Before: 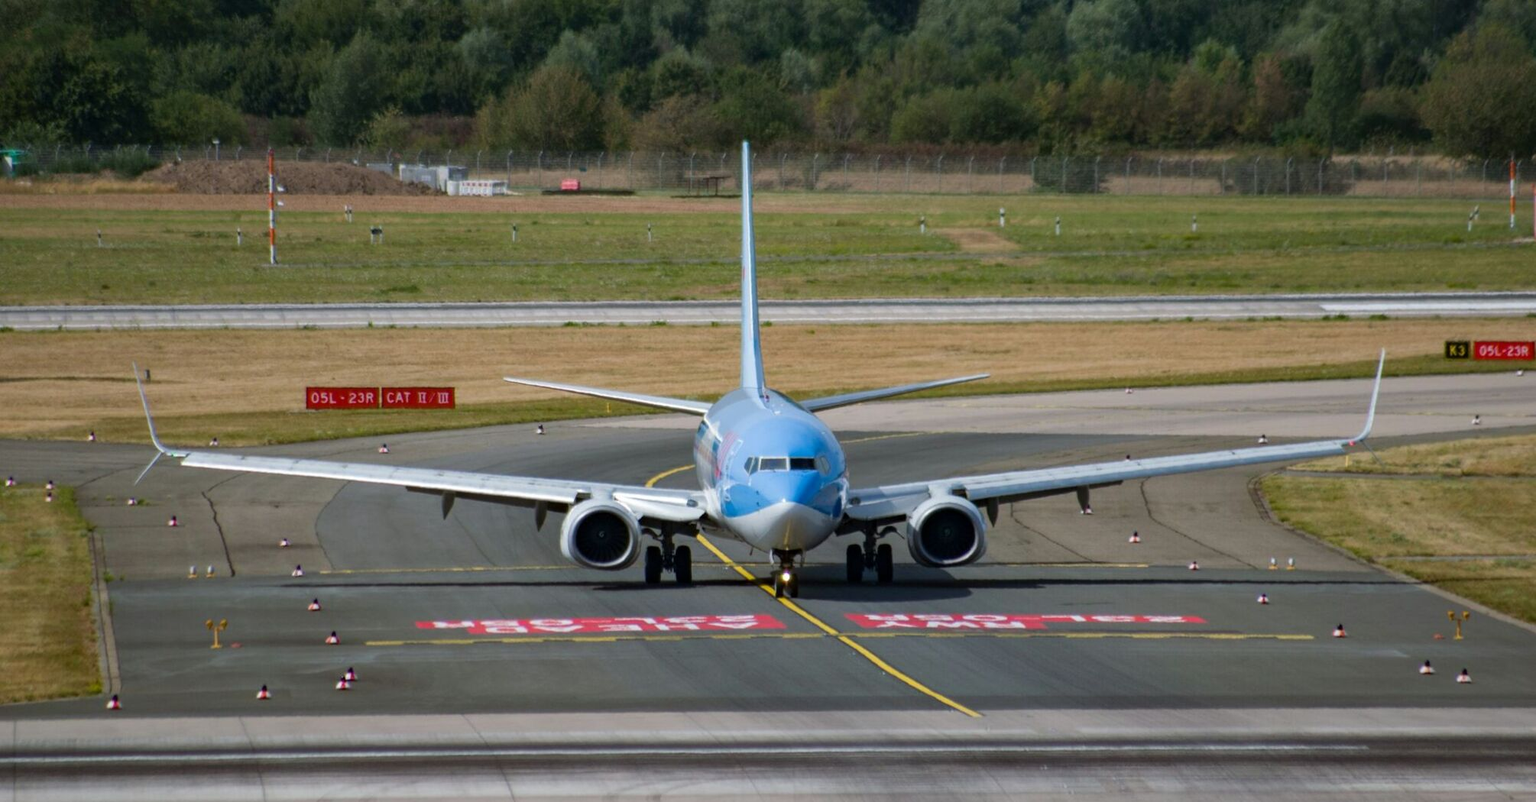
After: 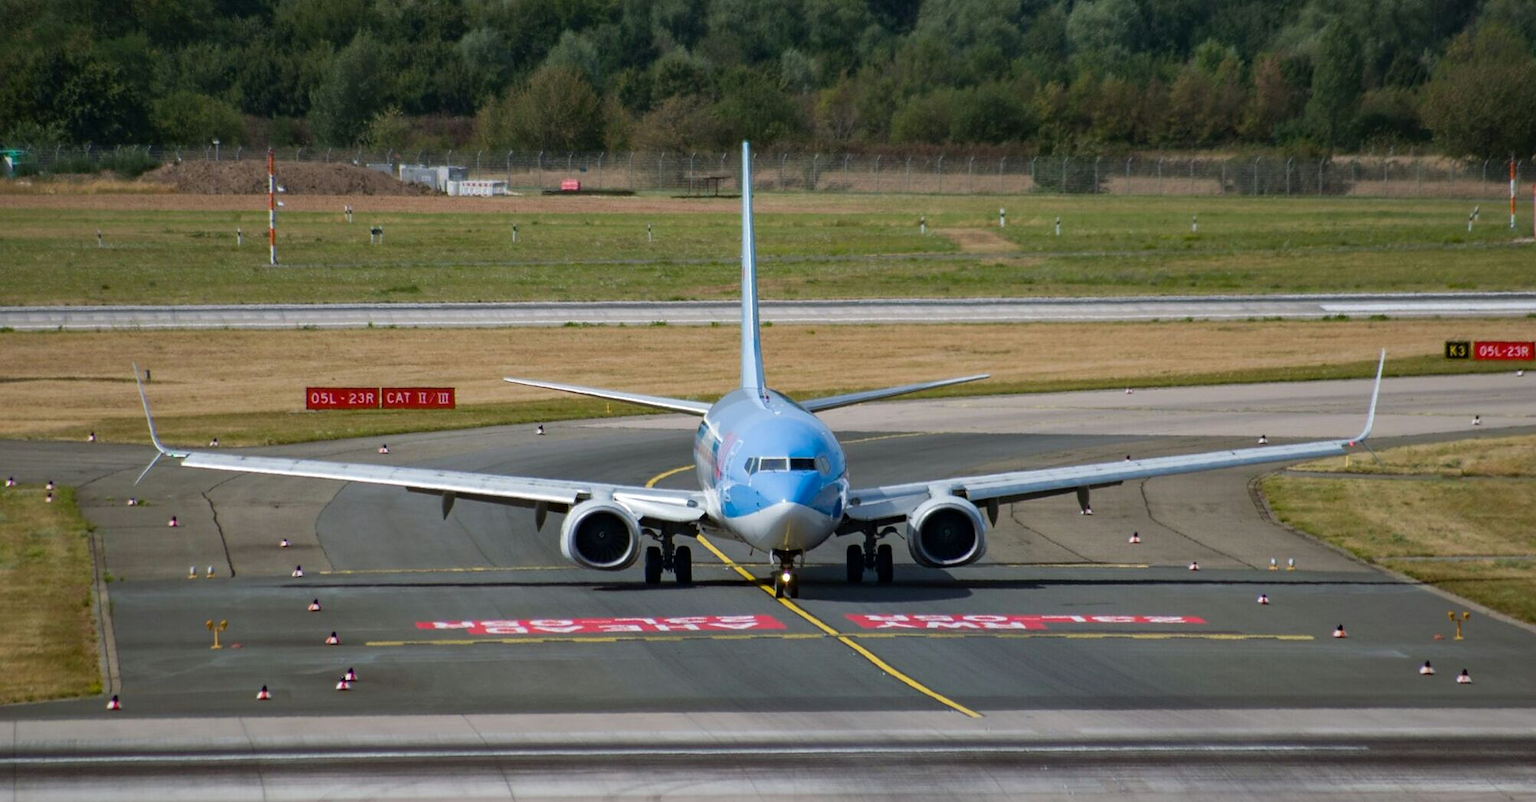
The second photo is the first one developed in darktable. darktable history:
tone curve: curves: ch0 [(0, 0) (0.003, 0.003) (0.011, 0.011) (0.025, 0.025) (0.044, 0.044) (0.069, 0.069) (0.1, 0.099) (0.136, 0.135) (0.177, 0.177) (0.224, 0.224) (0.277, 0.276) (0.335, 0.334) (0.399, 0.398) (0.468, 0.467) (0.543, 0.547) (0.623, 0.626) (0.709, 0.712) (0.801, 0.802) (0.898, 0.898) (1, 1)], preserve colors none
sharpen: radius 0.969, amount 0.604
